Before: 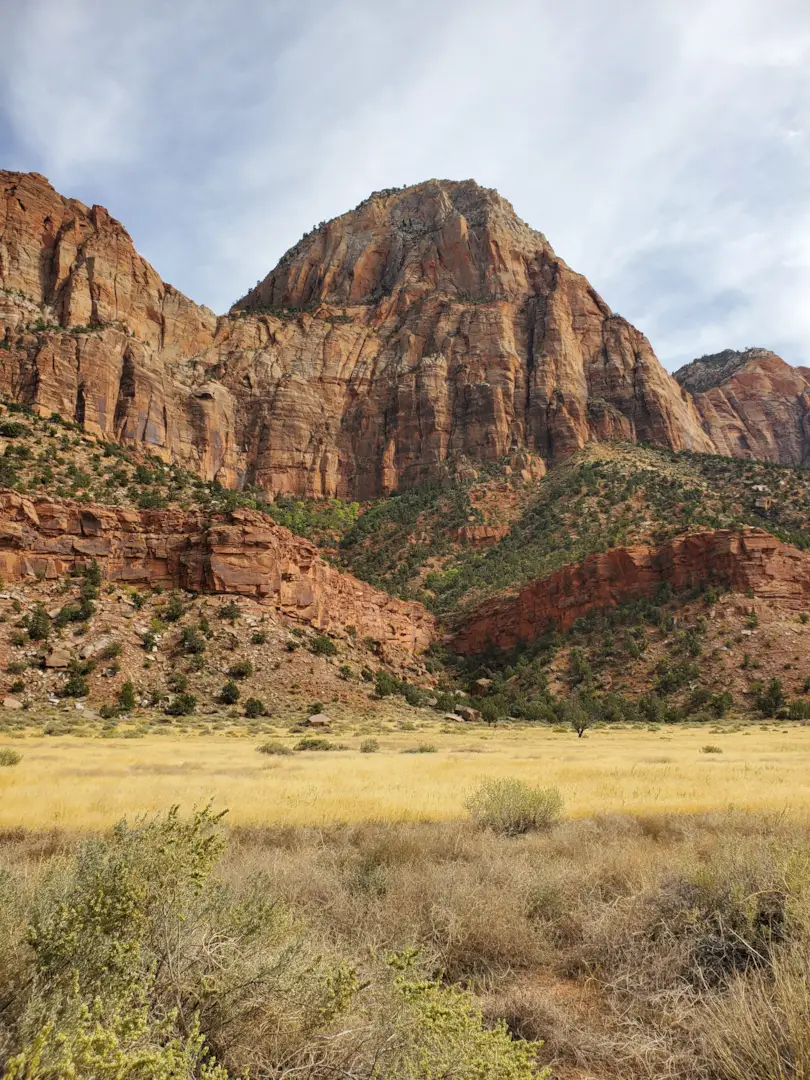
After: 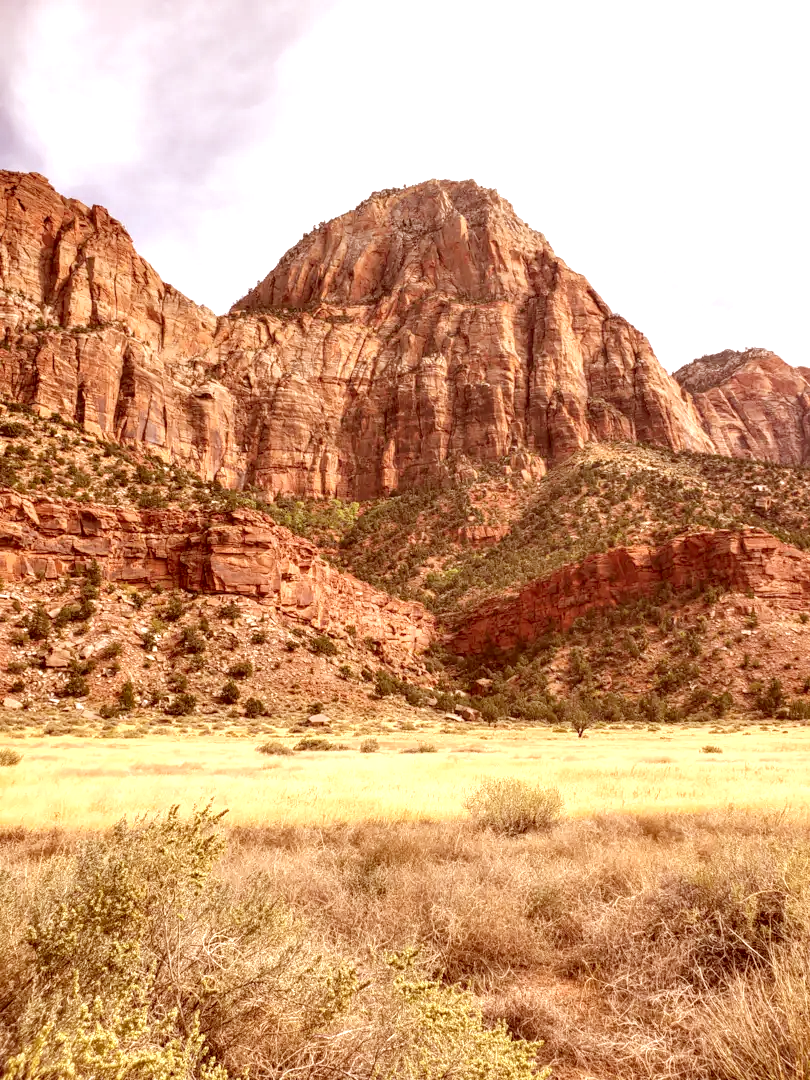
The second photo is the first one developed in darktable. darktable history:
local contrast: on, module defaults
exposure: exposure 0.779 EV, compensate highlight preservation false
color correction: highlights a* 9.07, highlights b* 8.7, shadows a* 39.76, shadows b* 39.77, saturation 0.766
